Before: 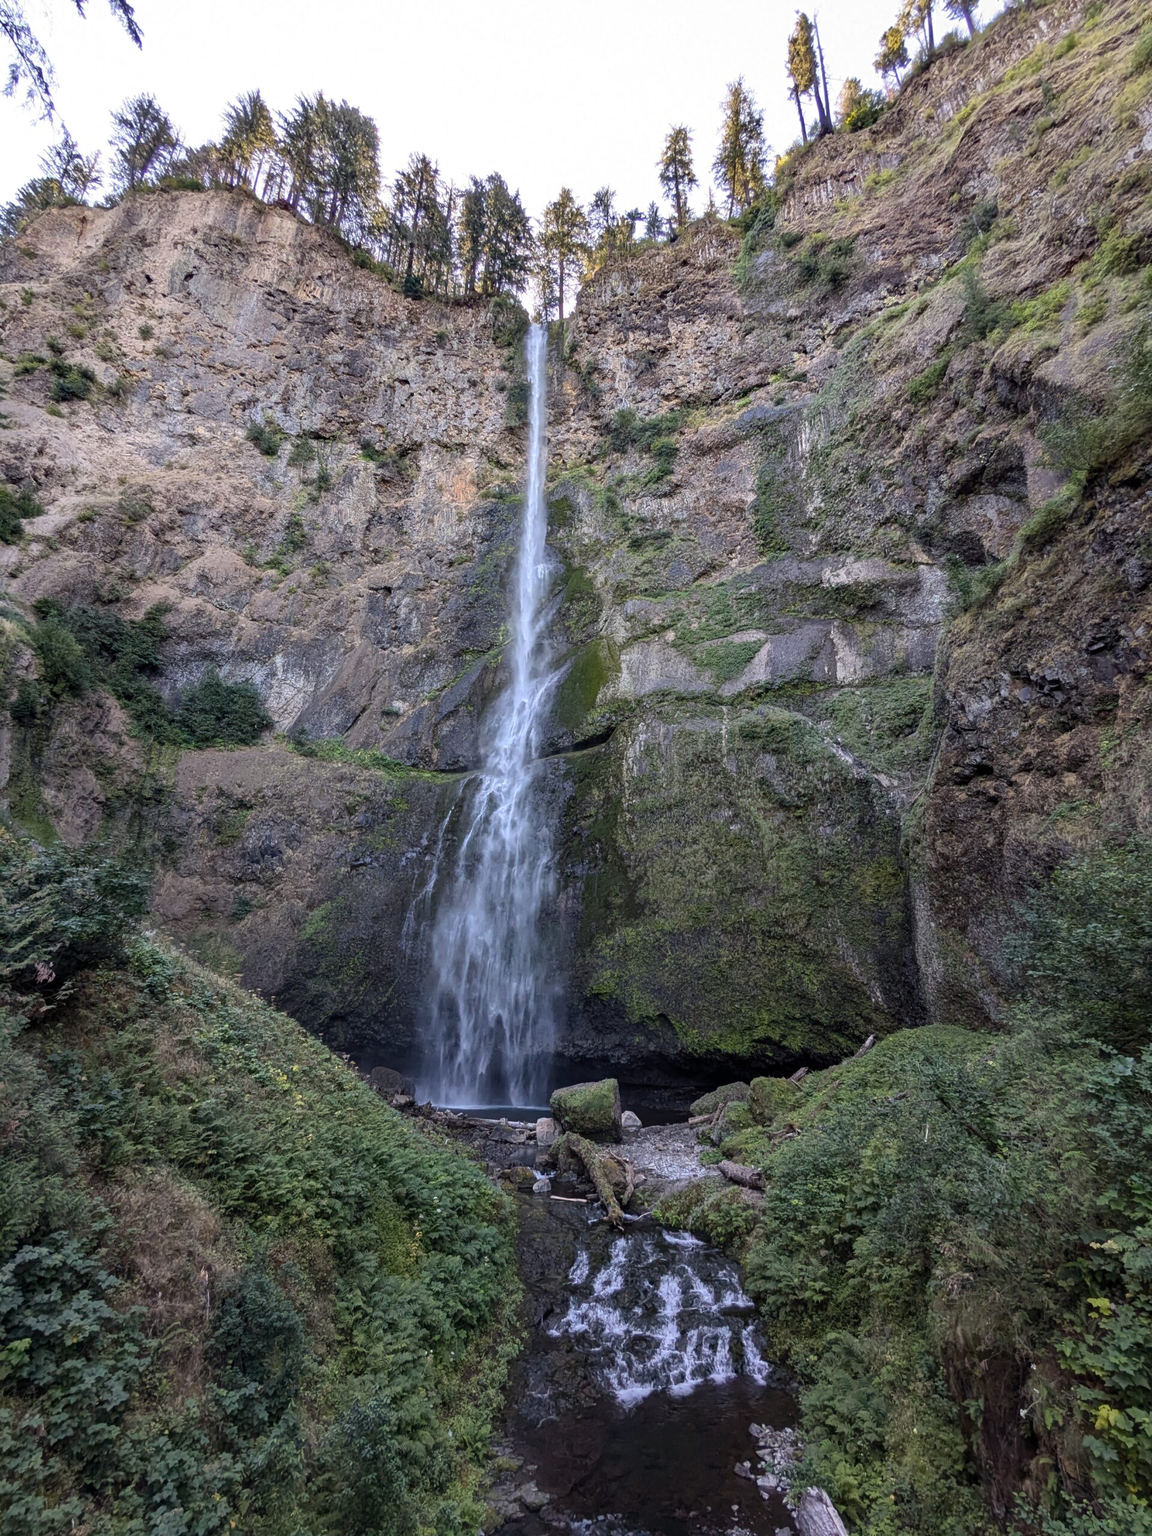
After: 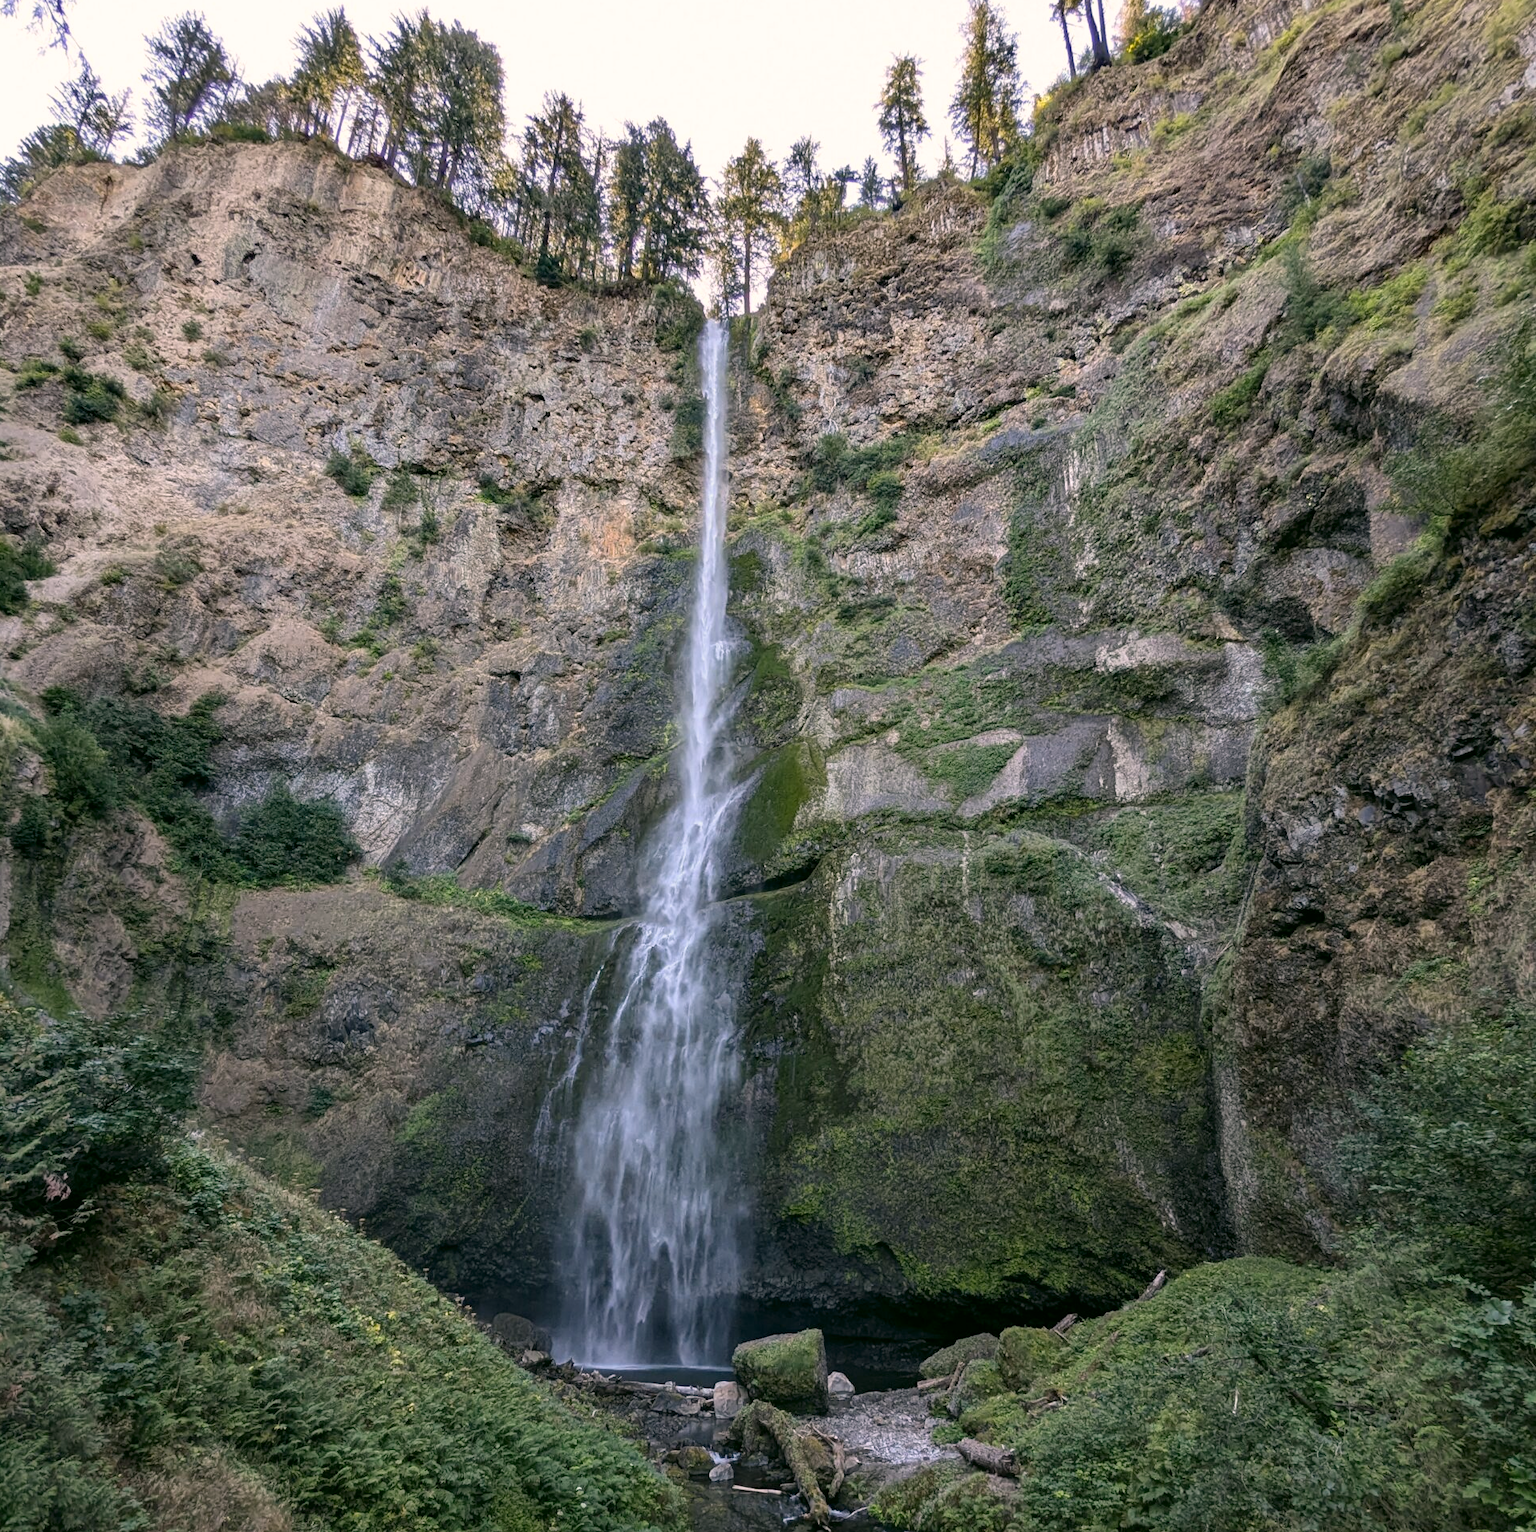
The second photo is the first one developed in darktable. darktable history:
crop: left 0.212%, top 5.537%, bottom 19.808%
color correction: highlights a* 4.64, highlights b* 4.96, shadows a* -7.51, shadows b* 4.84
